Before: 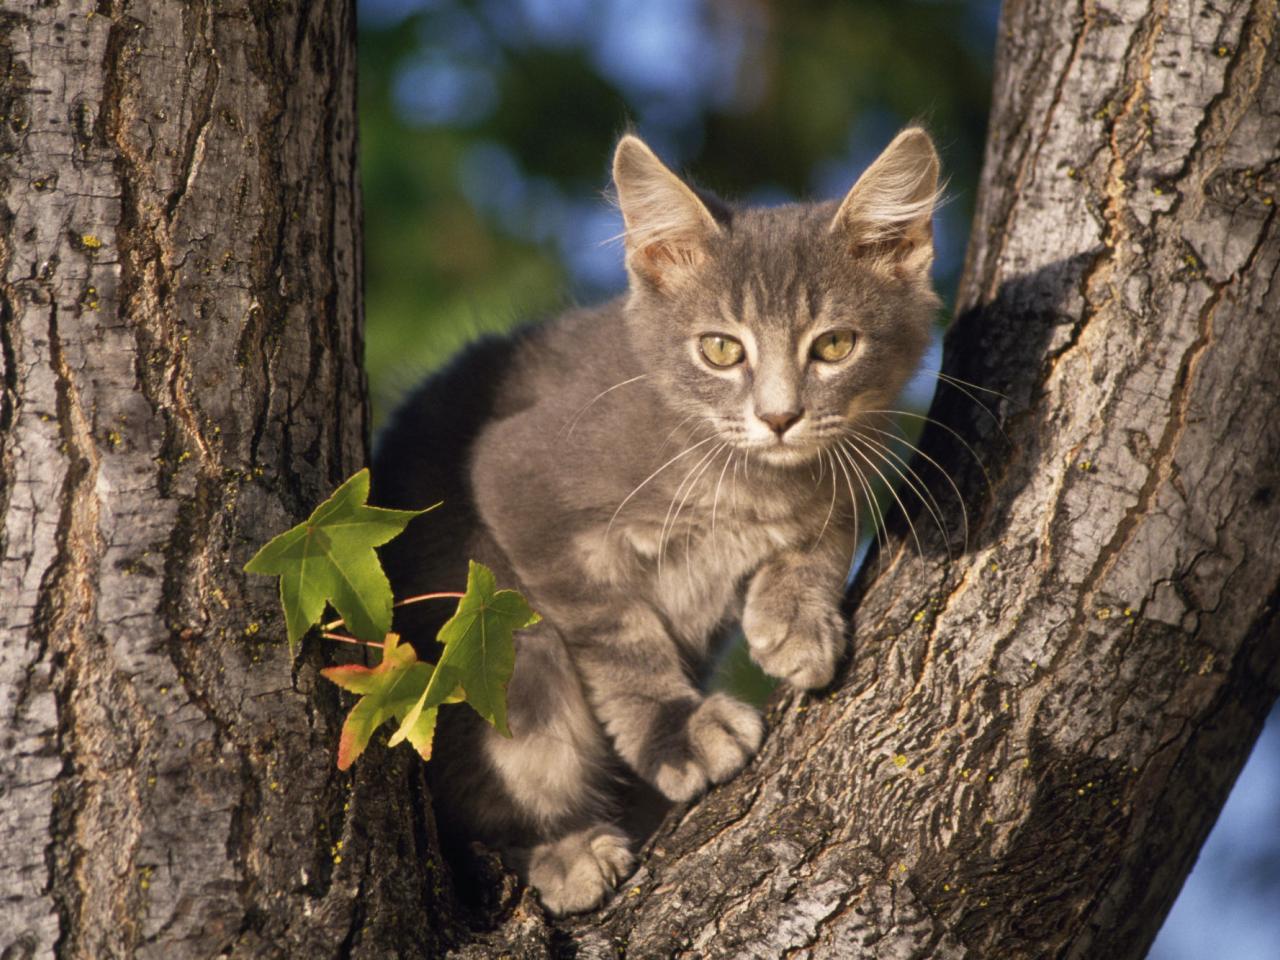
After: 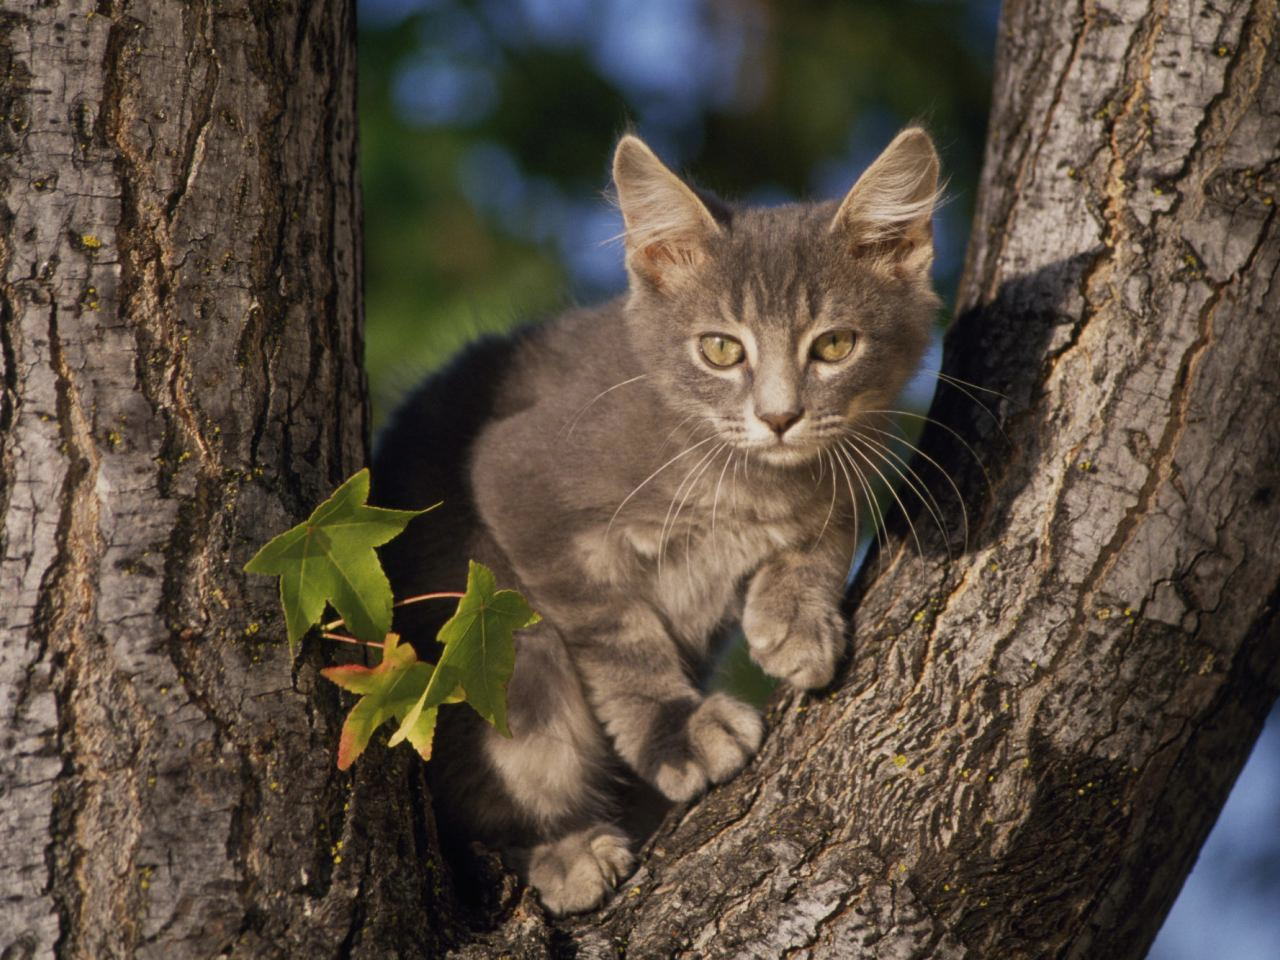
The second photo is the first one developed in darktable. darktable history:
exposure: exposure -0.415 EV, compensate highlight preservation false
